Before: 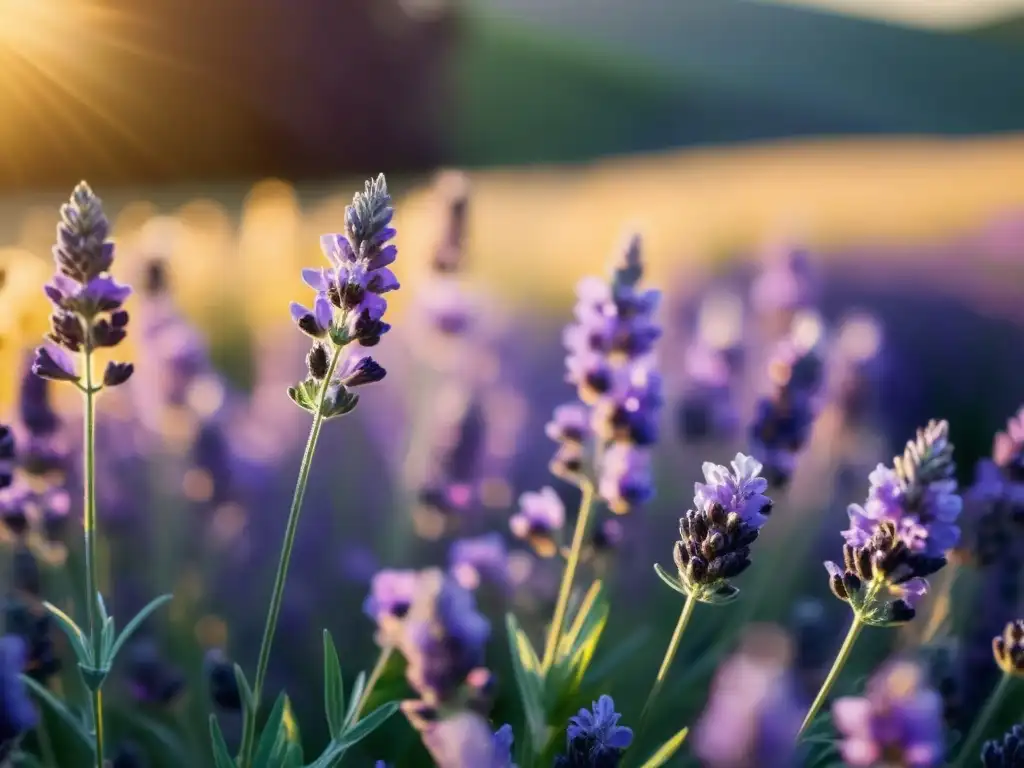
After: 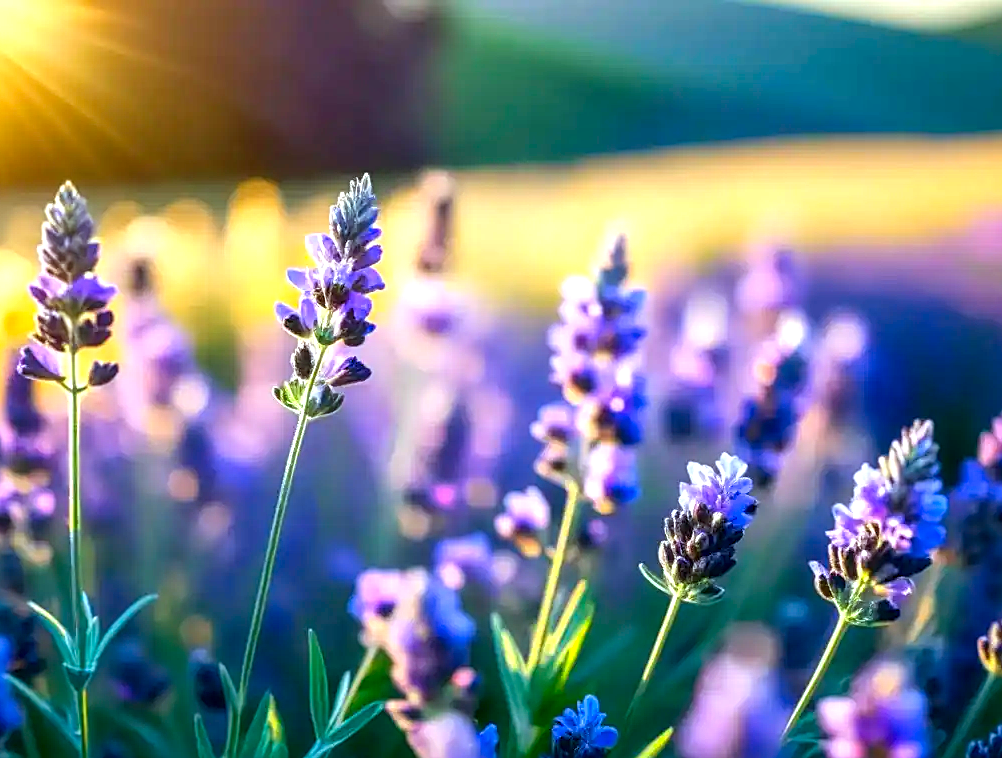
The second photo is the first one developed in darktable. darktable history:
local contrast: on, module defaults
sharpen: on, module defaults
exposure: black level correction 0, exposure 0.698 EV, compensate highlight preservation false
crop and rotate: left 1.511%, right 0.571%, bottom 1.203%
color calibration: illuminant as shot in camera, x 0.358, y 0.373, temperature 4628.91 K
color correction: highlights a* -7.38, highlights b* 1.31, shadows a* -3.21, saturation 1.42
